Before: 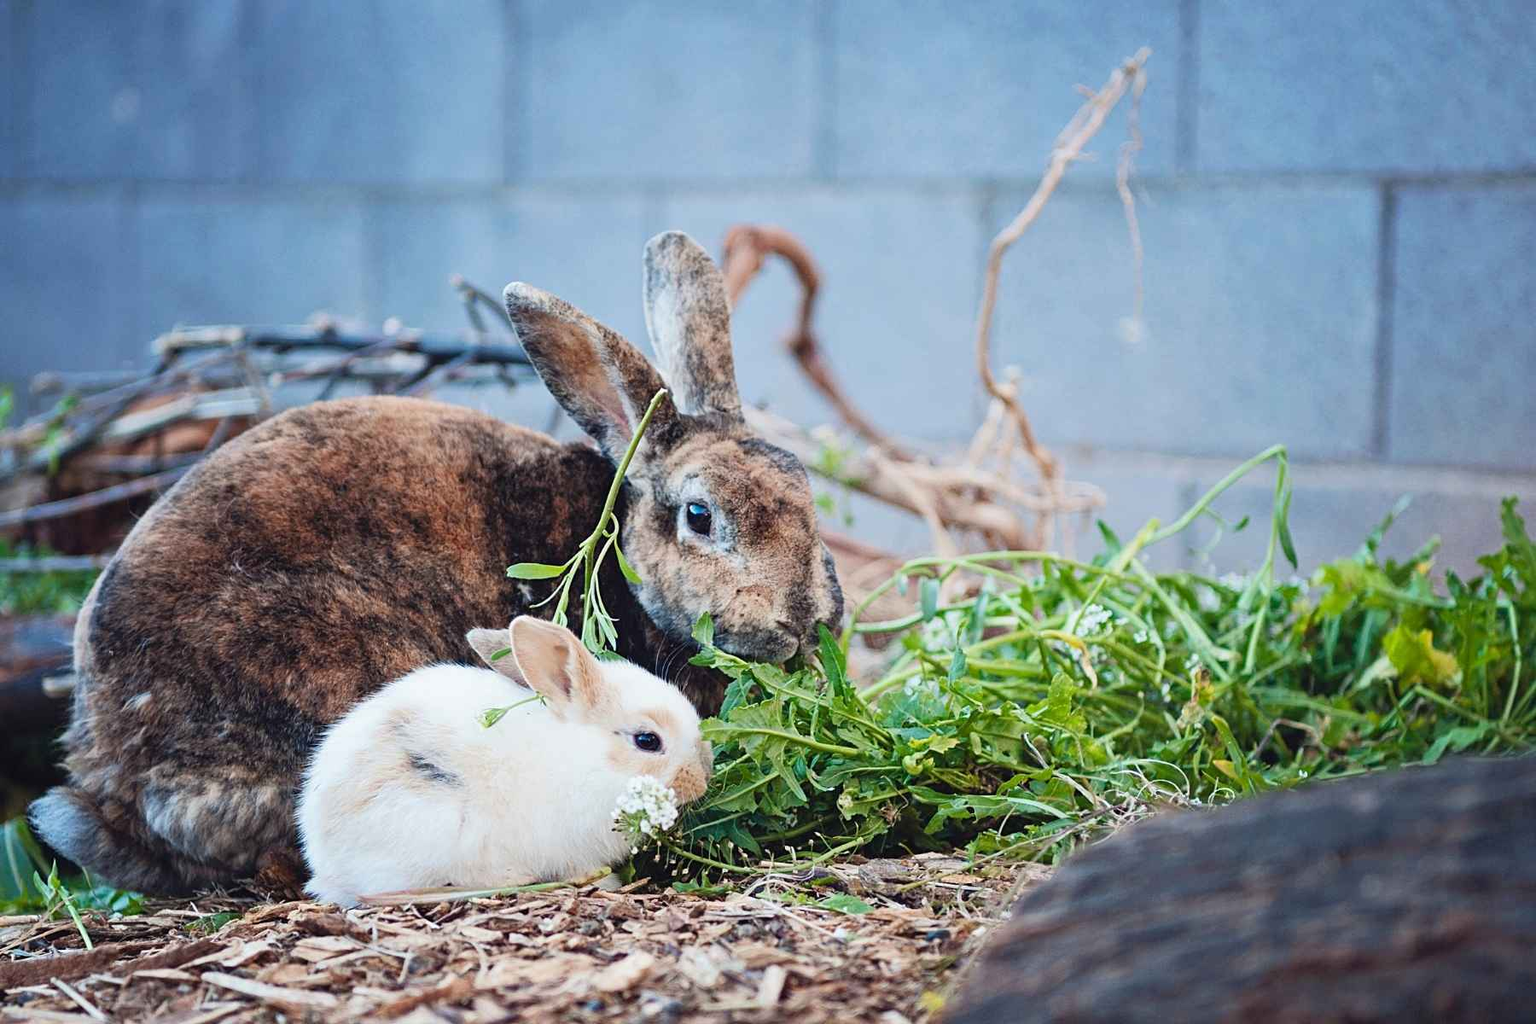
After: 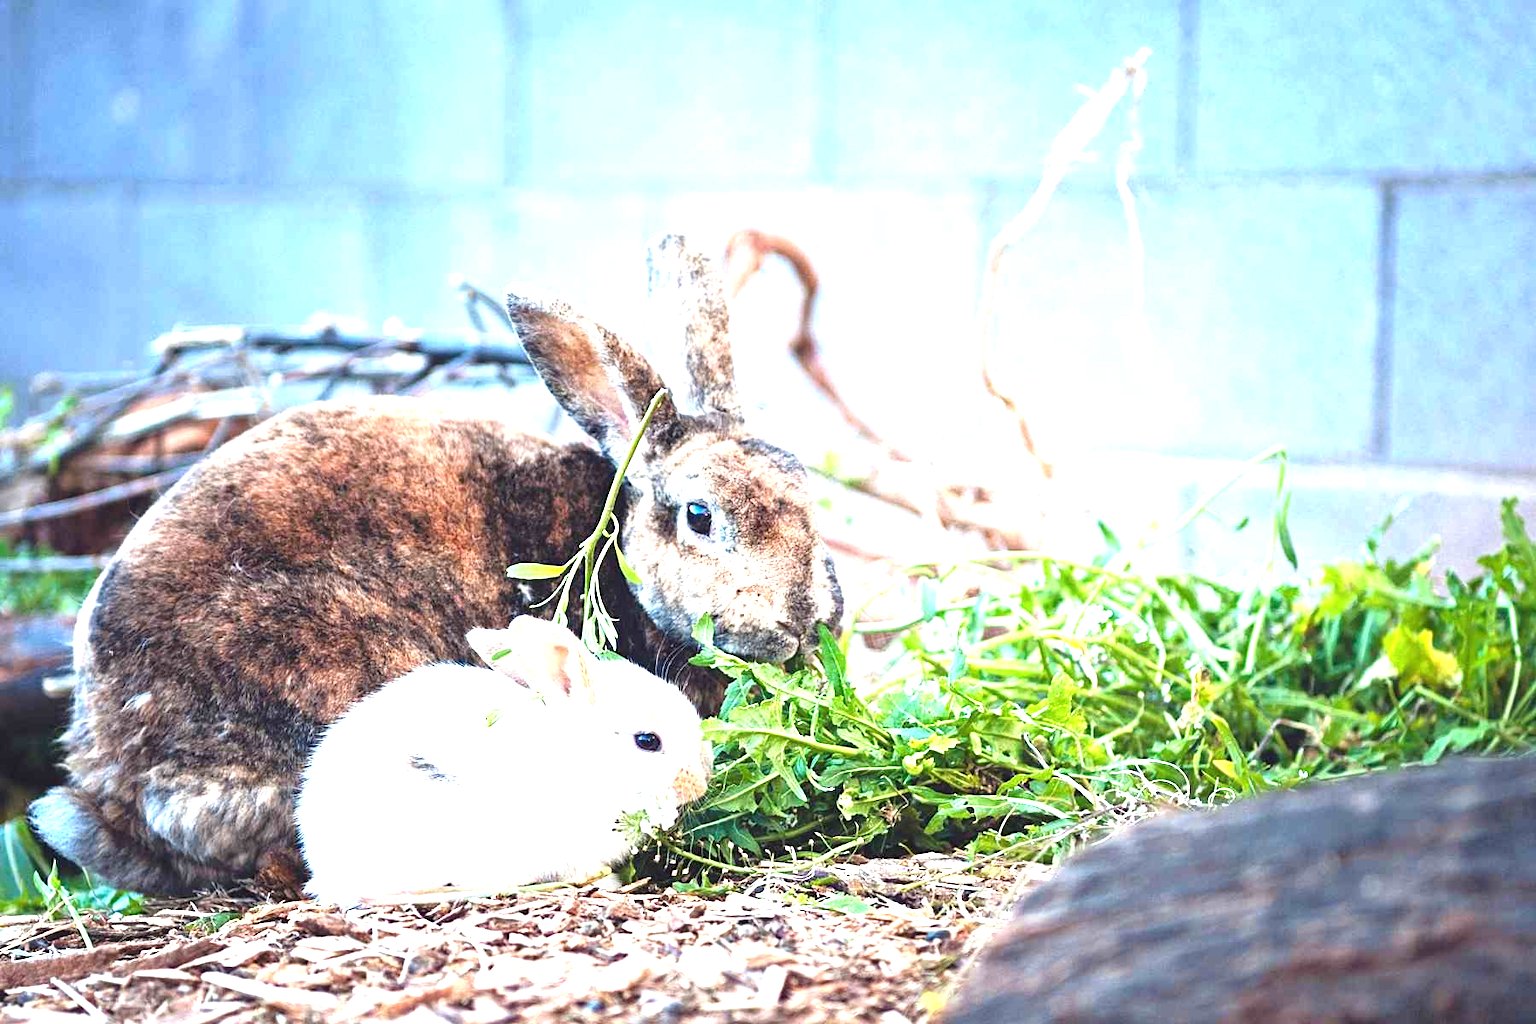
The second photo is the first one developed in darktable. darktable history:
exposure: black level correction 0, exposure 1.507 EV, compensate highlight preservation false
color calibration: illuminant same as pipeline (D50), adaptation none (bypass), x 0.332, y 0.334, temperature 5010.2 K, saturation algorithm version 1 (2020)
